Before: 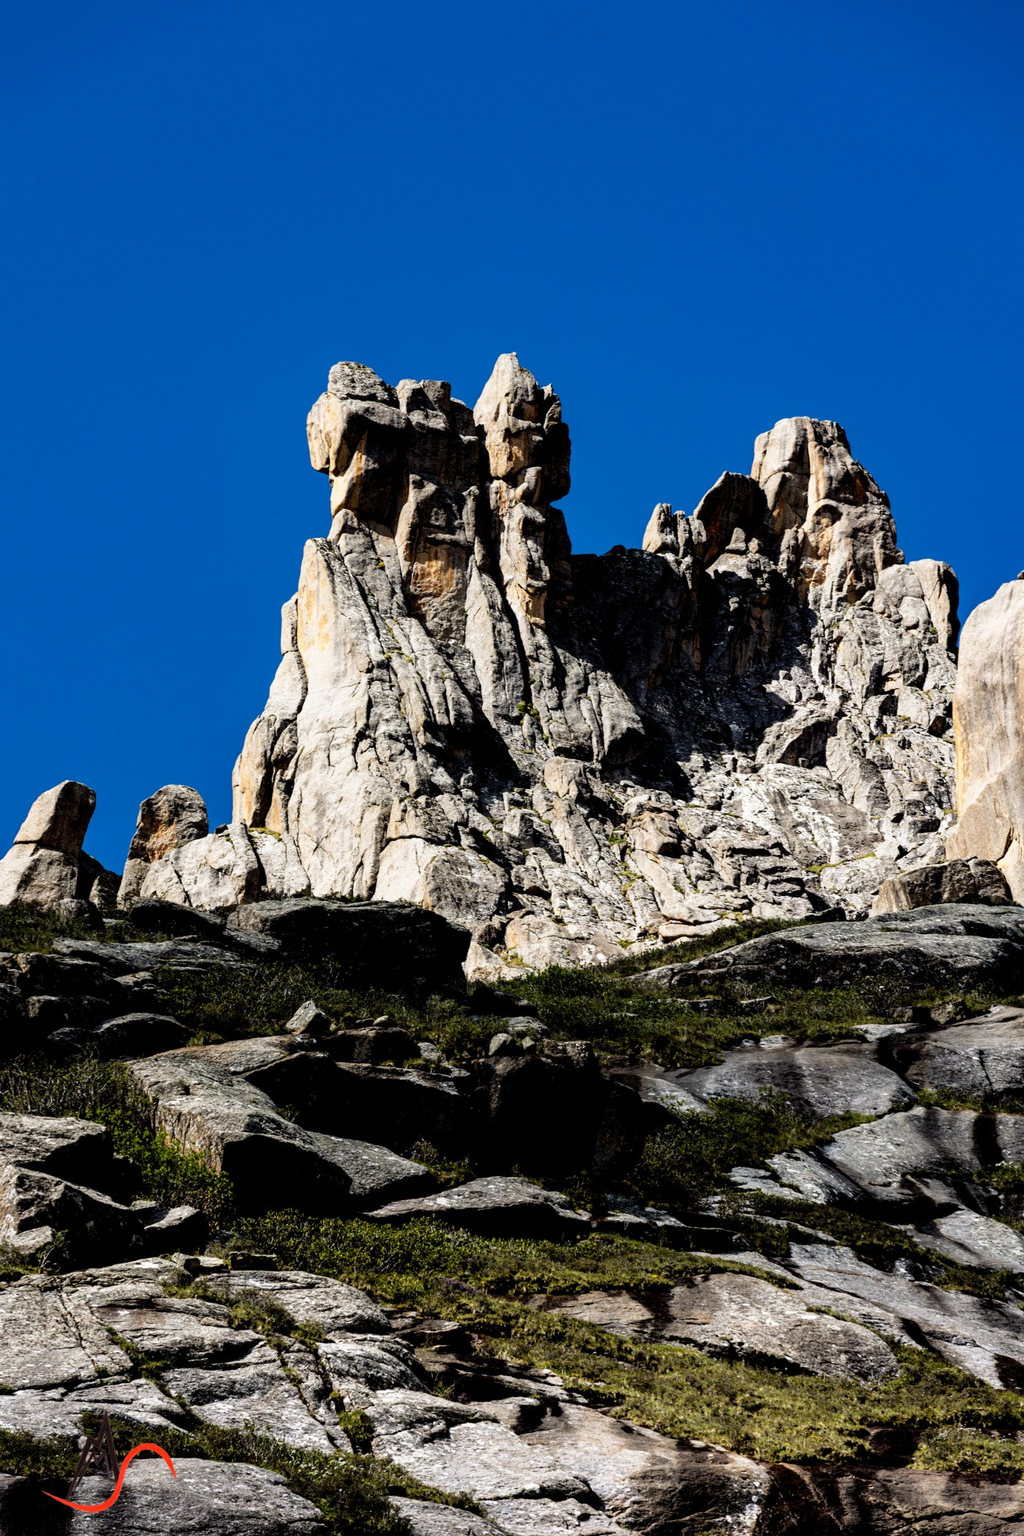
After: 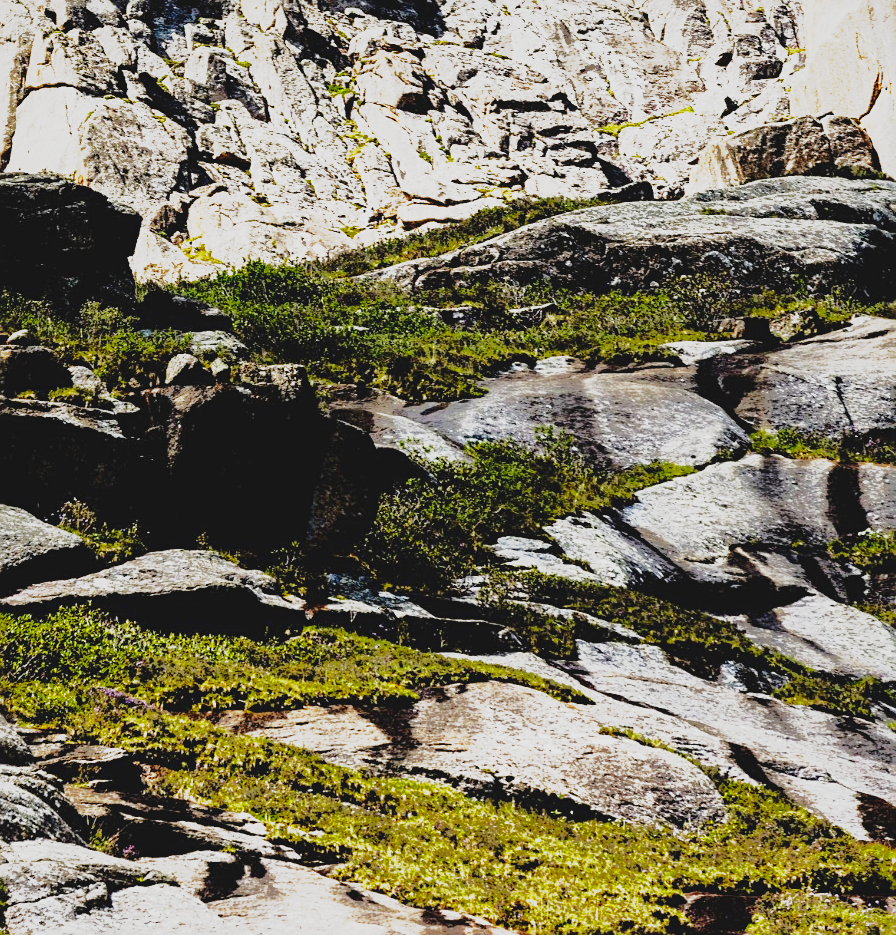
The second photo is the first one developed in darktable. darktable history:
shadows and highlights: shadows -18.05, highlights -73.31
exposure: black level correction 0, exposure 0.899 EV, compensate highlight preservation false
crop and rotate: left 35.999%, top 50.499%, bottom 4.967%
contrast brightness saturation: contrast -0.092, brightness 0.042, saturation 0.079
sharpen: radius 2.147, amount 0.387, threshold 0.072
base curve: curves: ch0 [(0, 0) (0.026, 0.03) (0.109, 0.232) (0.351, 0.748) (0.669, 0.968) (1, 1)], preserve colors none
levels: levels [0, 0.478, 1]
